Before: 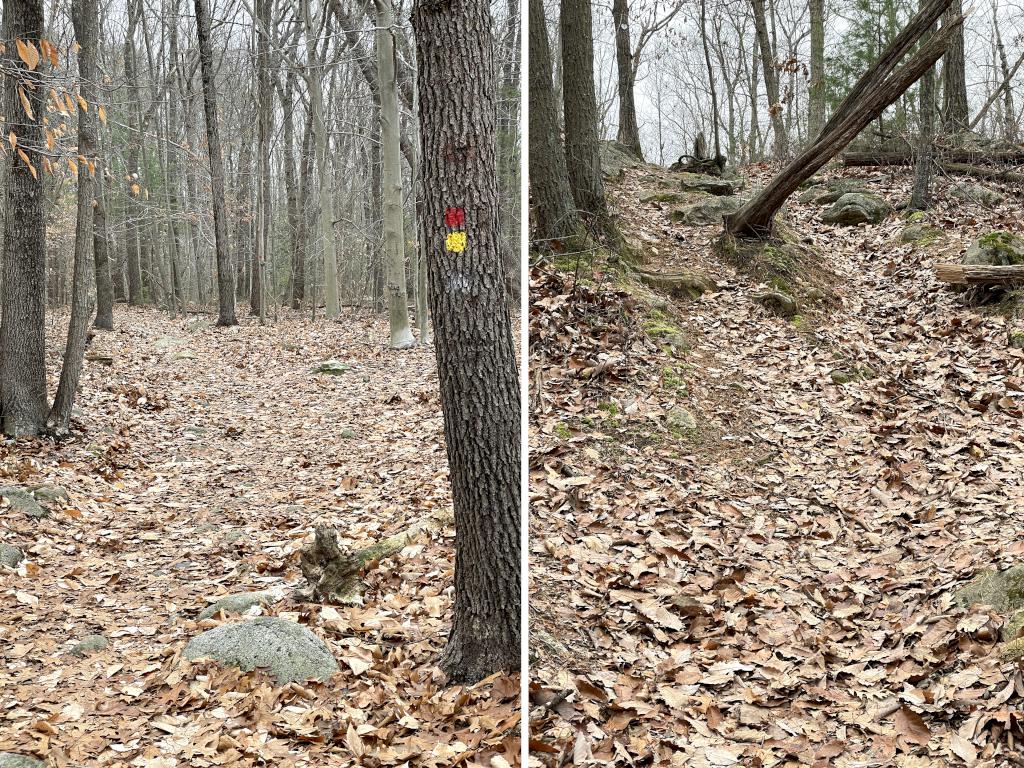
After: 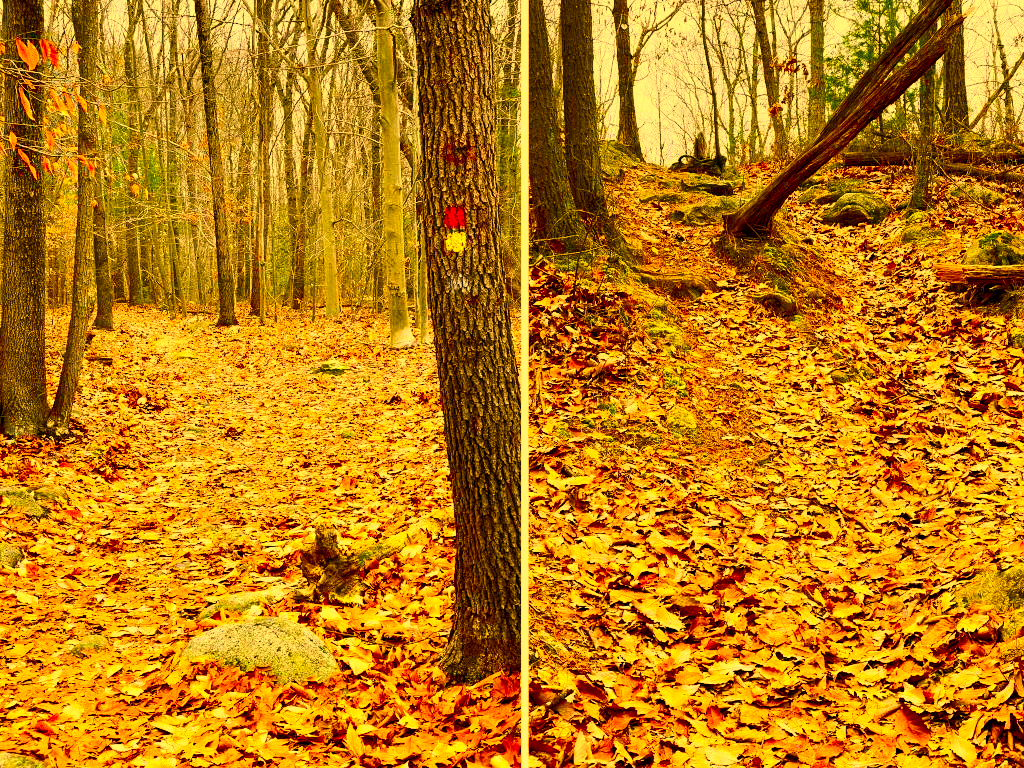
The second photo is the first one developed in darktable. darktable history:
exposure: exposure -0.072 EV, compensate highlight preservation false
color zones: curves: ch0 [(0, 0.613) (0.01, 0.613) (0.245, 0.448) (0.498, 0.529) (0.642, 0.665) (0.879, 0.777) (0.99, 0.613)]; ch1 [(0, 0) (0.143, 0) (0.286, 0) (0.429, 0) (0.571, 0) (0.714, 0) (0.857, 0)], mix -131.09%
color balance rgb: perceptual saturation grading › global saturation 35%, perceptual saturation grading › highlights -25%, perceptual saturation grading › shadows 50%
contrast brightness saturation: contrast 0.26, brightness 0.02, saturation 0.87
white balance: red 1.138, green 0.996, blue 0.812
